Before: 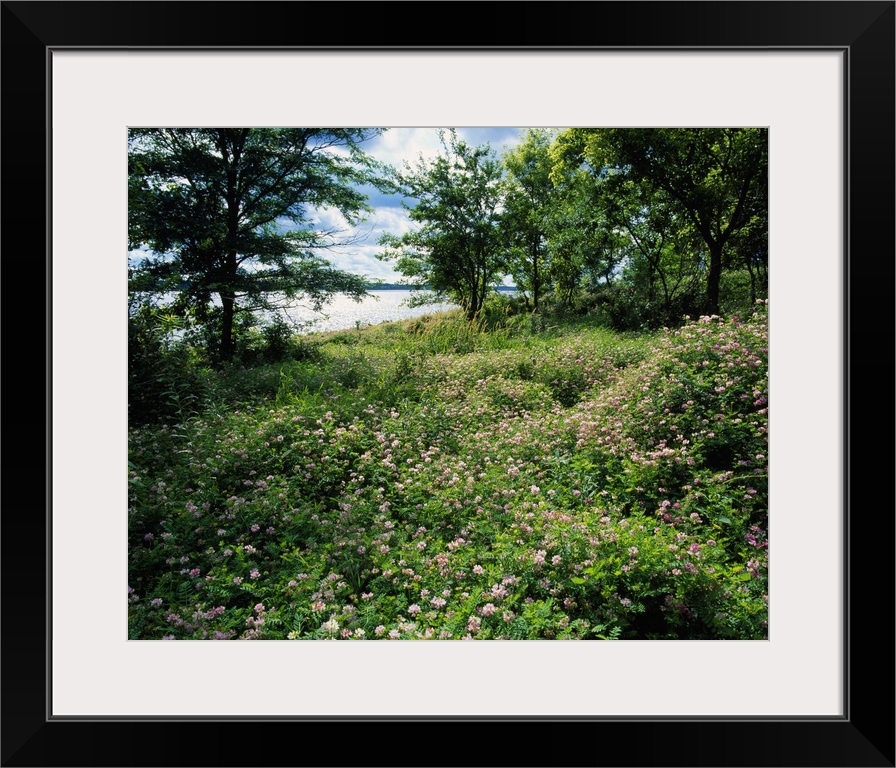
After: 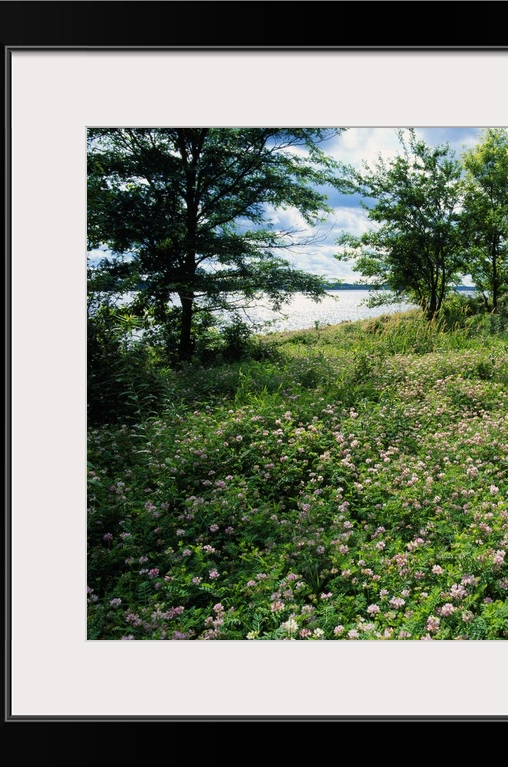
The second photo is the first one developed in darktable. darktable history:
crop: left 4.645%, right 38.567%
